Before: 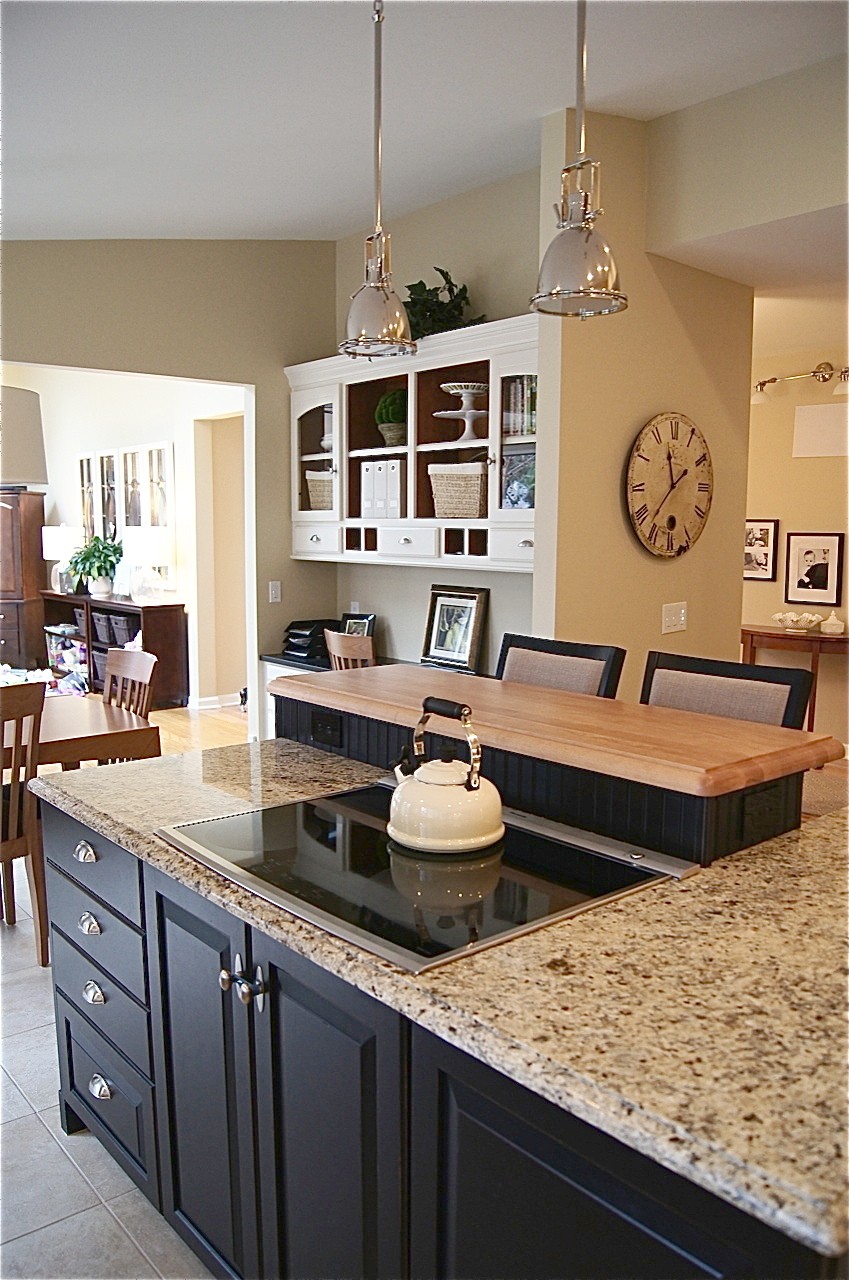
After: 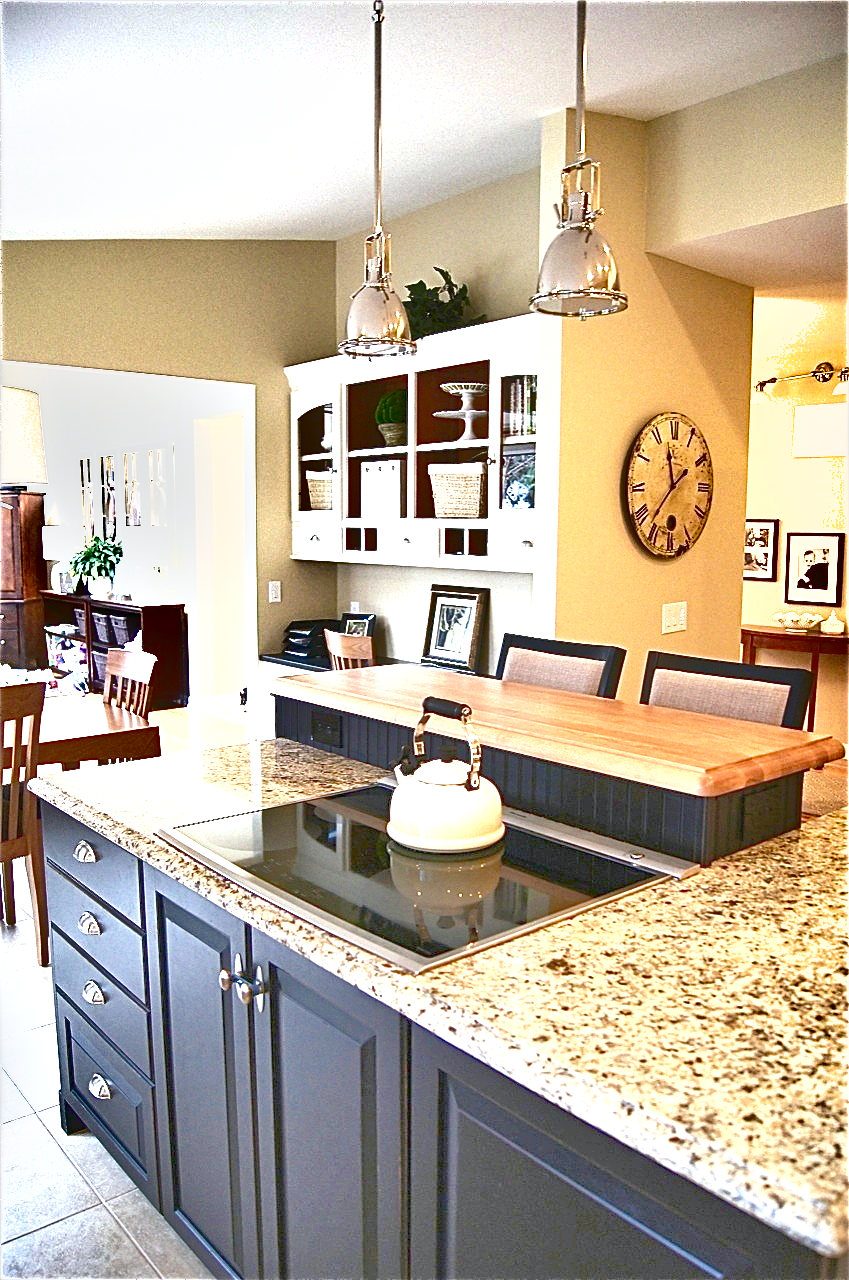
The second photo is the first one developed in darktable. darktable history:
white balance: red 0.982, blue 1.018
tone equalizer: -7 EV 0.15 EV, -6 EV 0.6 EV, -5 EV 1.15 EV, -4 EV 1.33 EV, -3 EV 1.15 EV, -2 EV 0.6 EV, -1 EV 0.15 EV, mask exposure compensation -0.5 EV
shadows and highlights: shadows 53, soften with gaussian
exposure: black level correction 0, exposure 1.388 EV, compensate exposure bias true, compensate highlight preservation false
